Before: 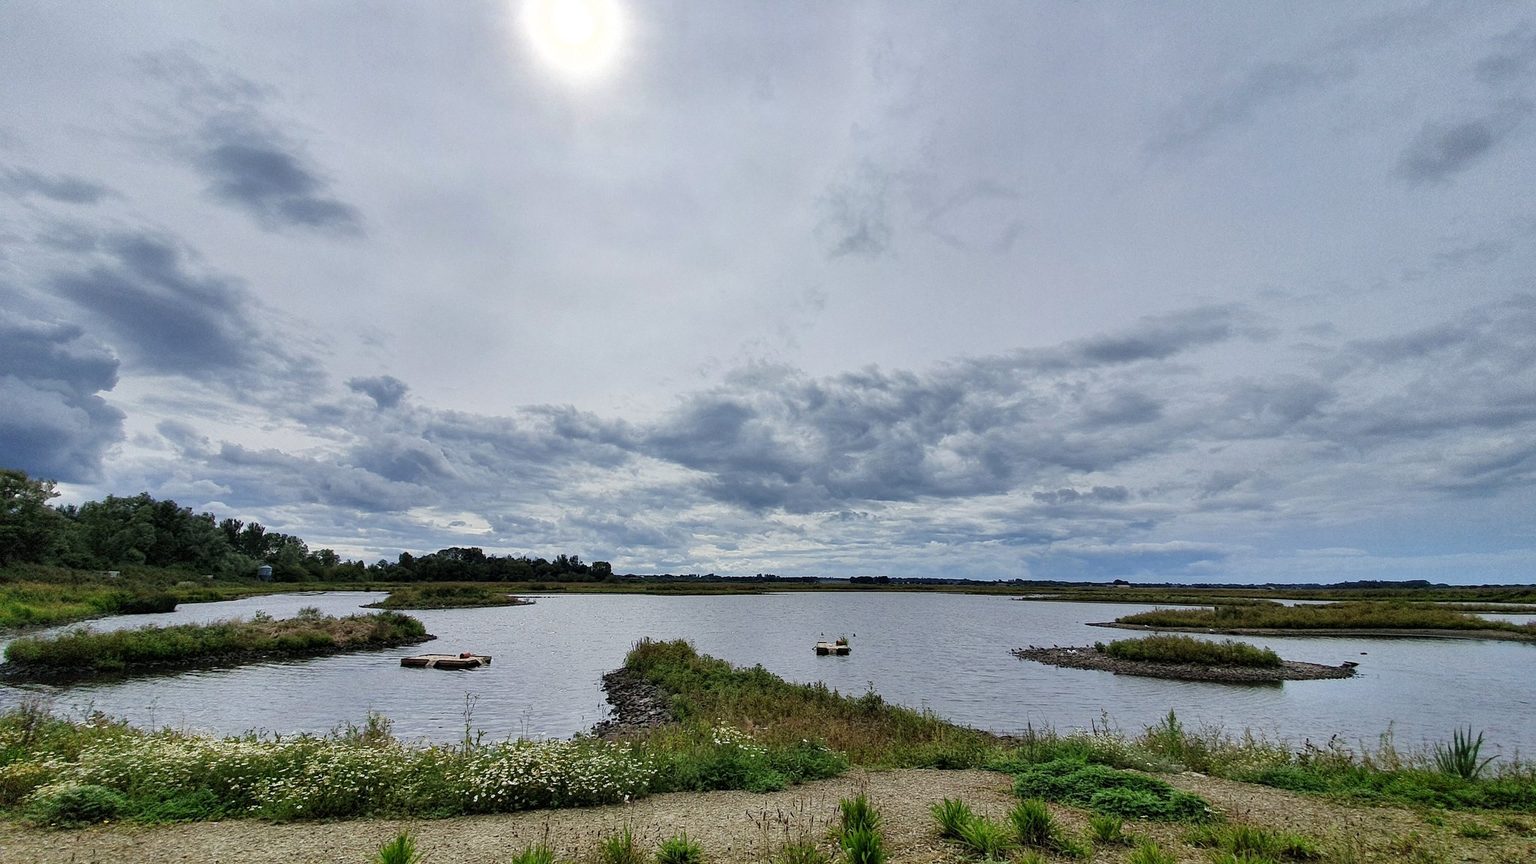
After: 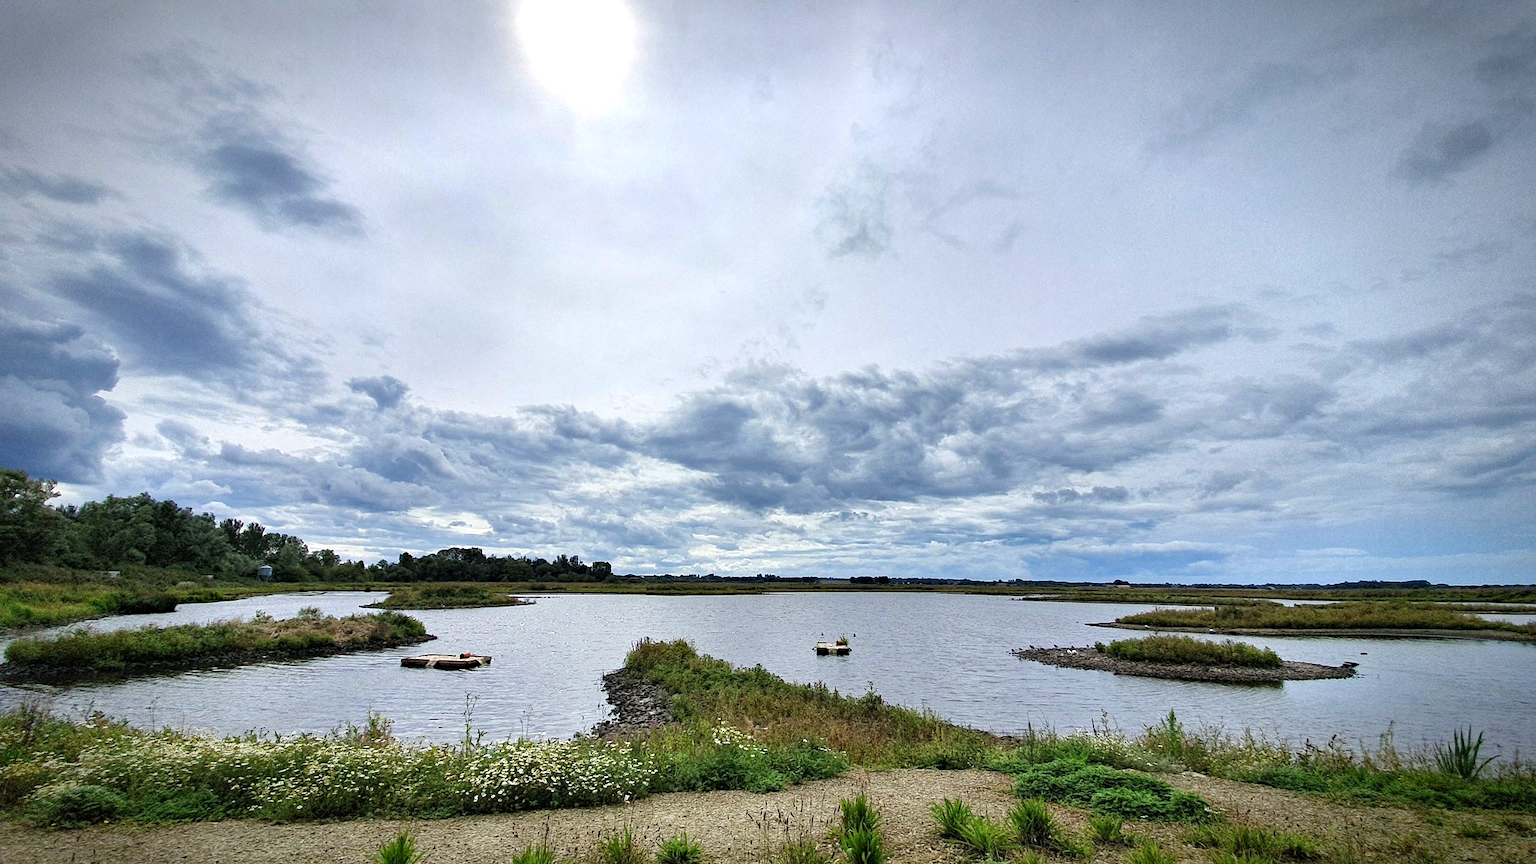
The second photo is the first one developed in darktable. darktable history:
exposure: exposure 0.651 EV, compensate highlight preservation false
haze removal: compatibility mode true, adaptive false
vignetting: brightness -0.634, saturation -0.005, automatic ratio true
